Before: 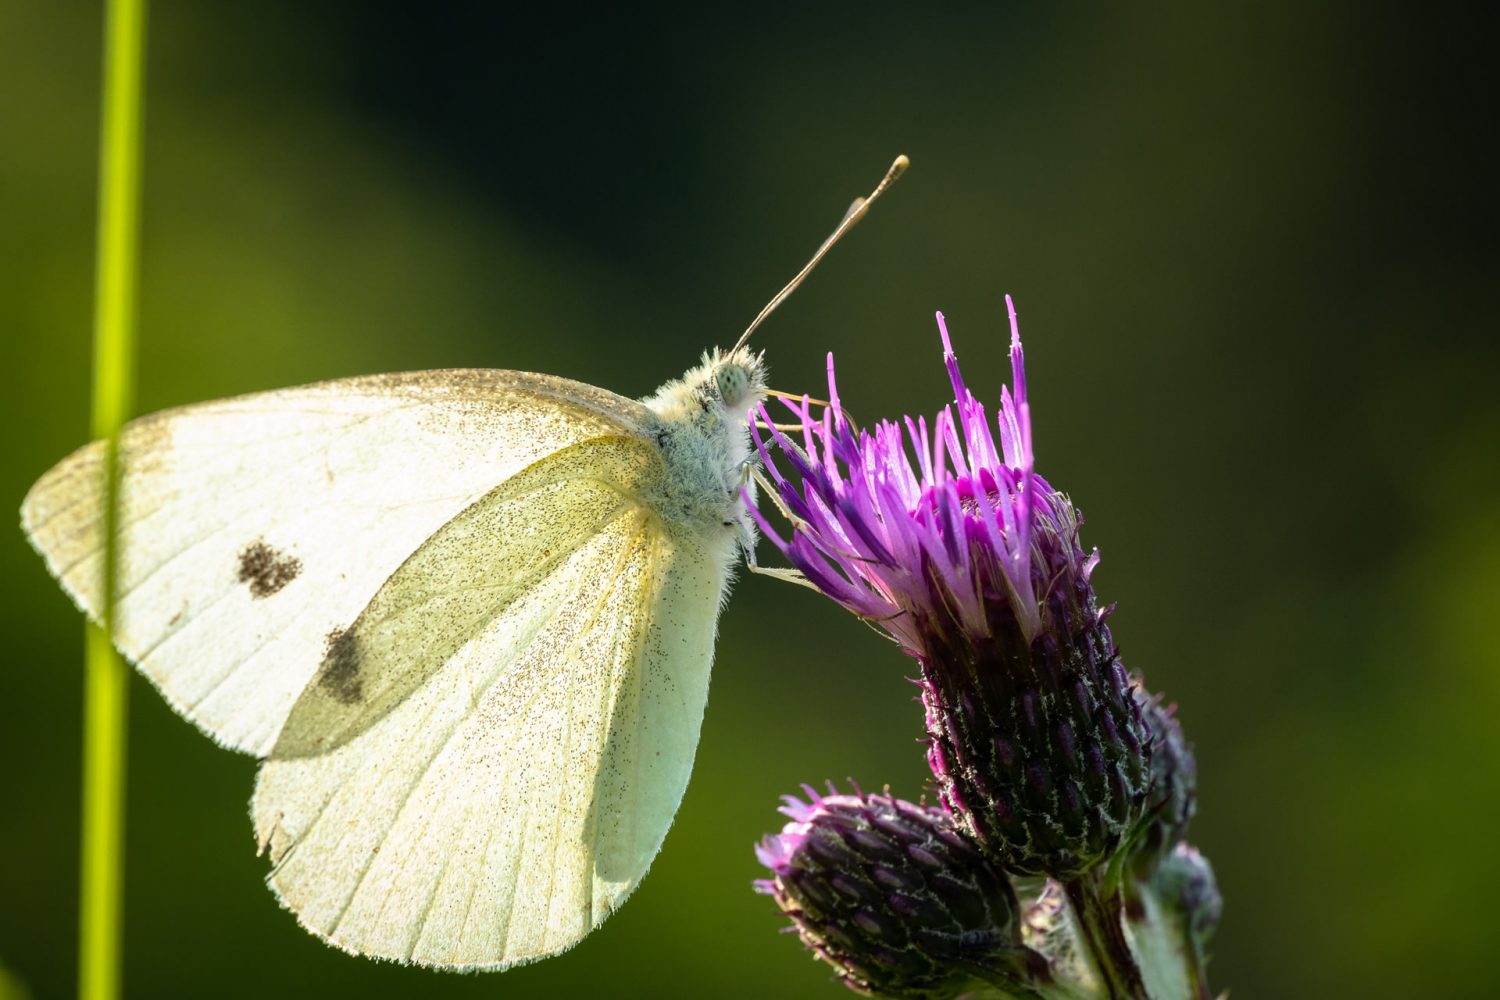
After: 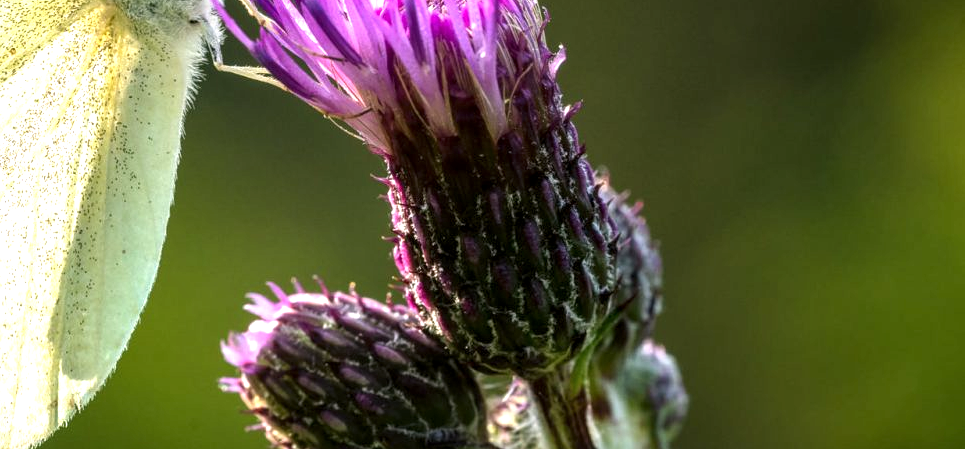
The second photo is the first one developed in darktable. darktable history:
color correction: highlights a* 3.06, highlights b* -1.32, shadows a* -0.116, shadows b* 2.4, saturation 0.978
exposure: black level correction 0, exposure 0.696 EV, compensate highlight preservation false
local contrast: on, module defaults
crop and rotate: left 35.609%, top 50.201%, bottom 4.801%
